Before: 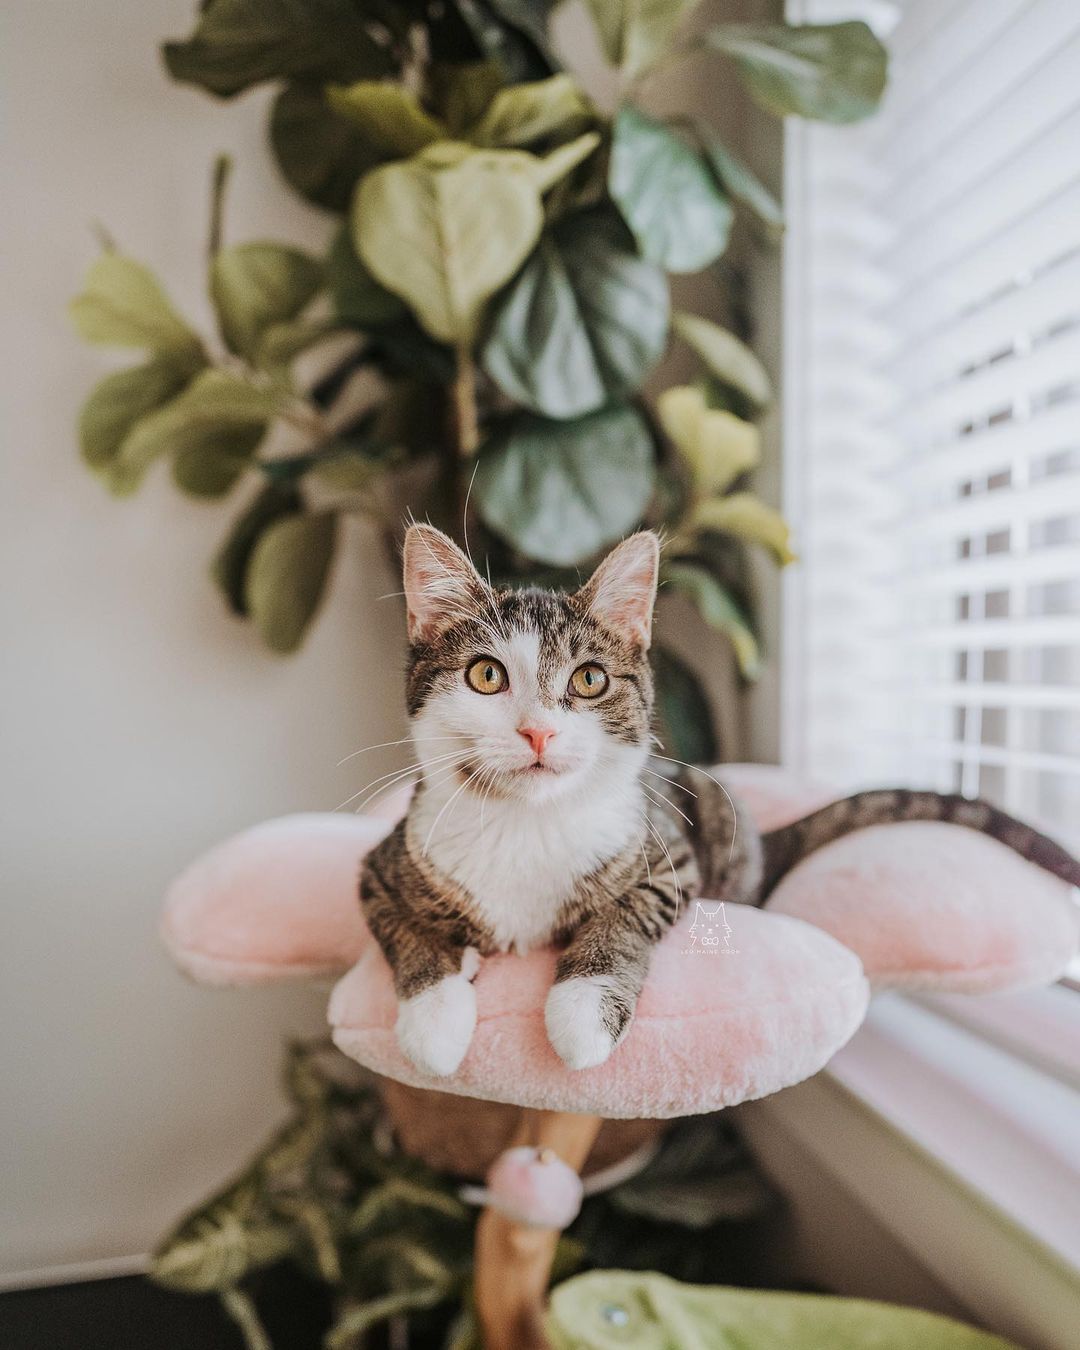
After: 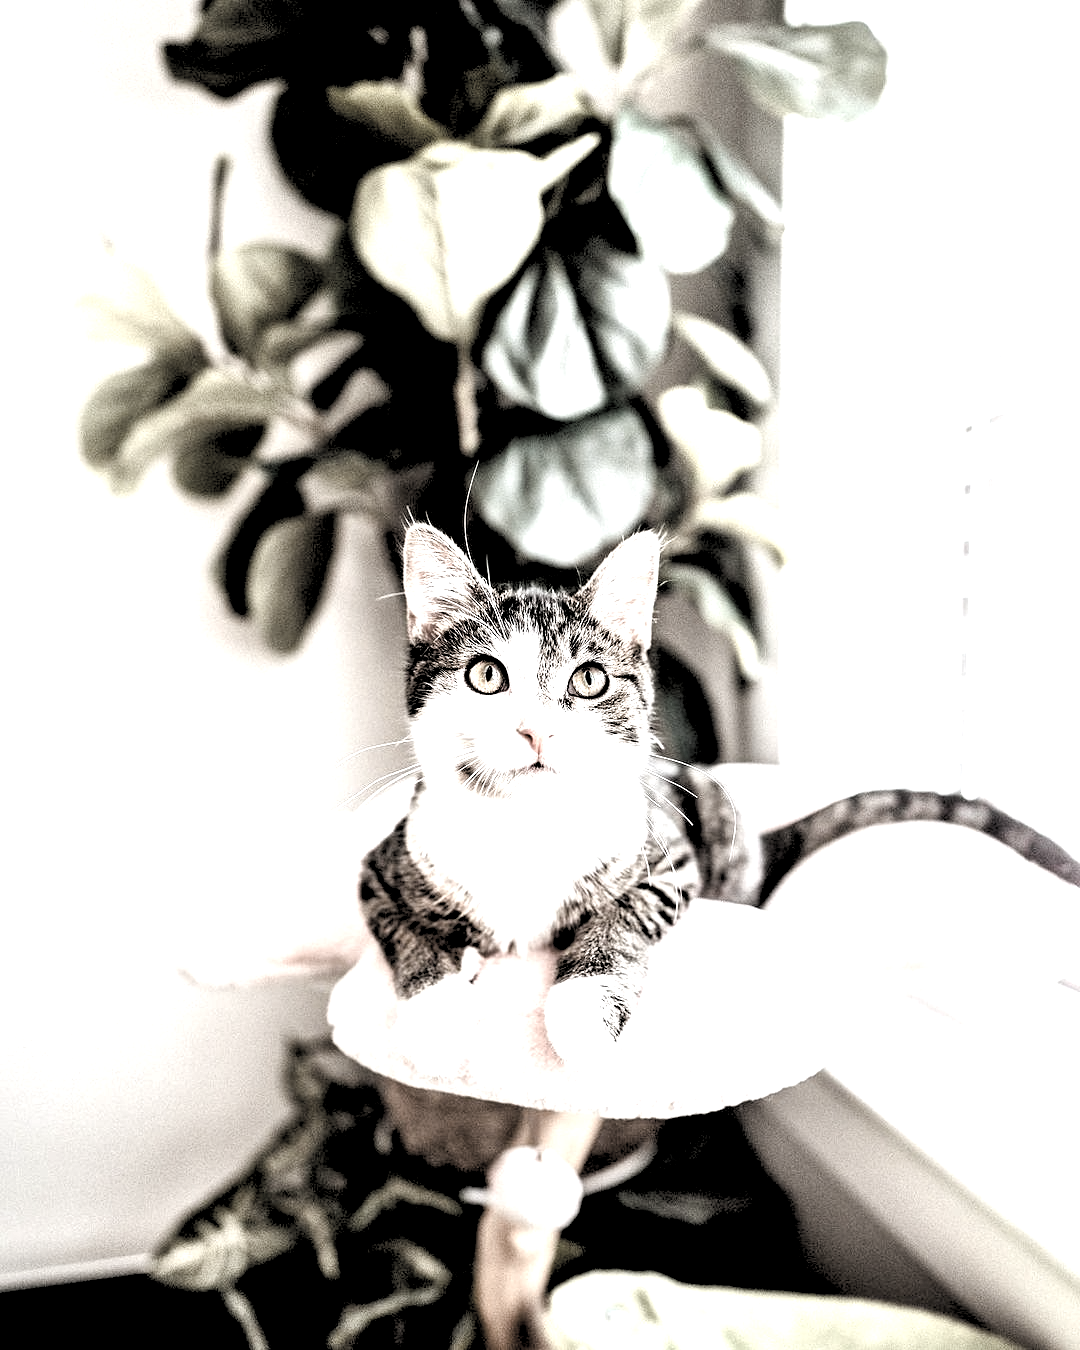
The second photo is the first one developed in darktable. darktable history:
rgb levels: levels [[0.029, 0.461, 0.922], [0, 0.5, 1], [0, 0.5, 1]]
exposure: black level correction 0.001, exposure 0.5 EV, compensate exposure bias true, compensate highlight preservation false
local contrast: mode bilateral grid, contrast 20, coarseness 50, detail 120%, midtone range 0.2
color zones: curves: ch1 [(0, 0.153) (0.143, 0.15) (0.286, 0.151) (0.429, 0.152) (0.571, 0.152) (0.714, 0.151) (0.857, 0.151) (1, 0.153)]
tone equalizer: -8 EV -1.08 EV, -7 EV -1.01 EV, -6 EV -0.867 EV, -5 EV -0.578 EV, -3 EV 0.578 EV, -2 EV 0.867 EV, -1 EV 1.01 EV, +0 EV 1.08 EV, edges refinement/feathering 500, mask exposure compensation -1.57 EV, preserve details no
color balance rgb: linear chroma grading › shadows 32%, linear chroma grading › global chroma -2%, linear chroma grading › mid-tones 4%, perceptual saturation grading › global saturation -2%, perceptual saturation grading › highlights -8%, perceptual saturation grading › mid-tones 8%, perceptual saturation grading › shadows 4%, perceptual brilliance grading › highlights 8%, perceptual brilliance grading › mid-tones 4%, perceptual brilliance grading › shadows 2%, global vibrance 16%, saturation formula JzAzBz (2021)
